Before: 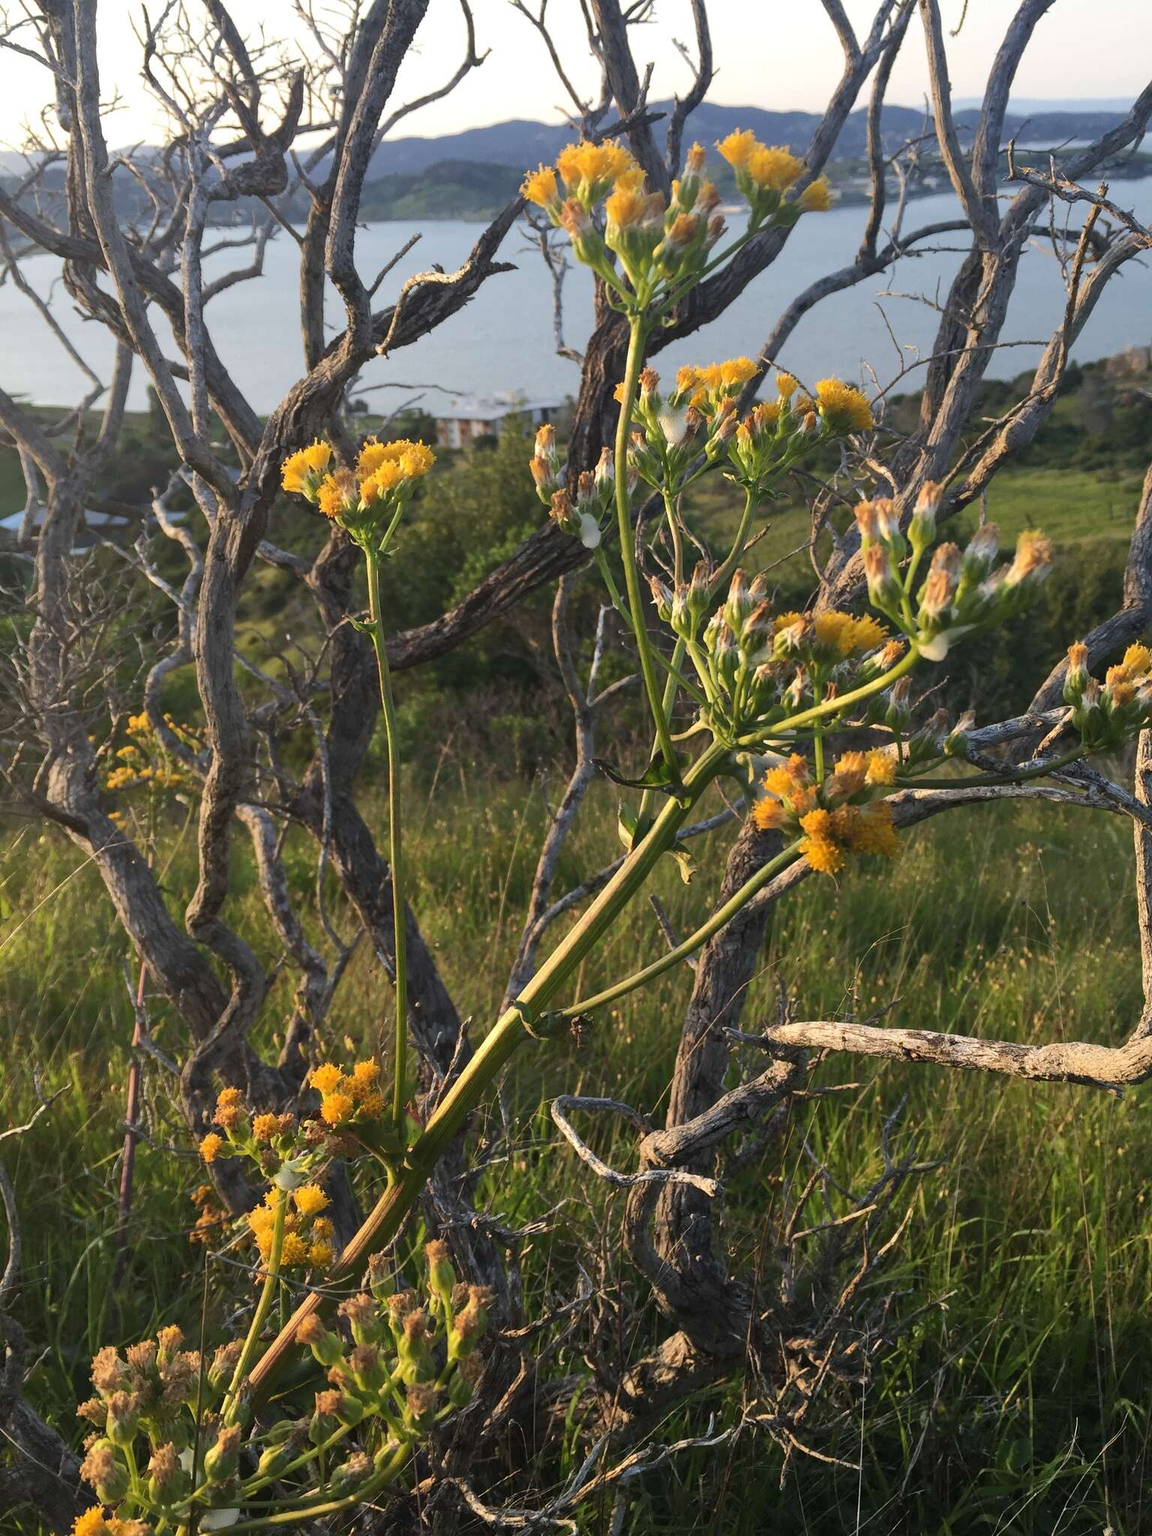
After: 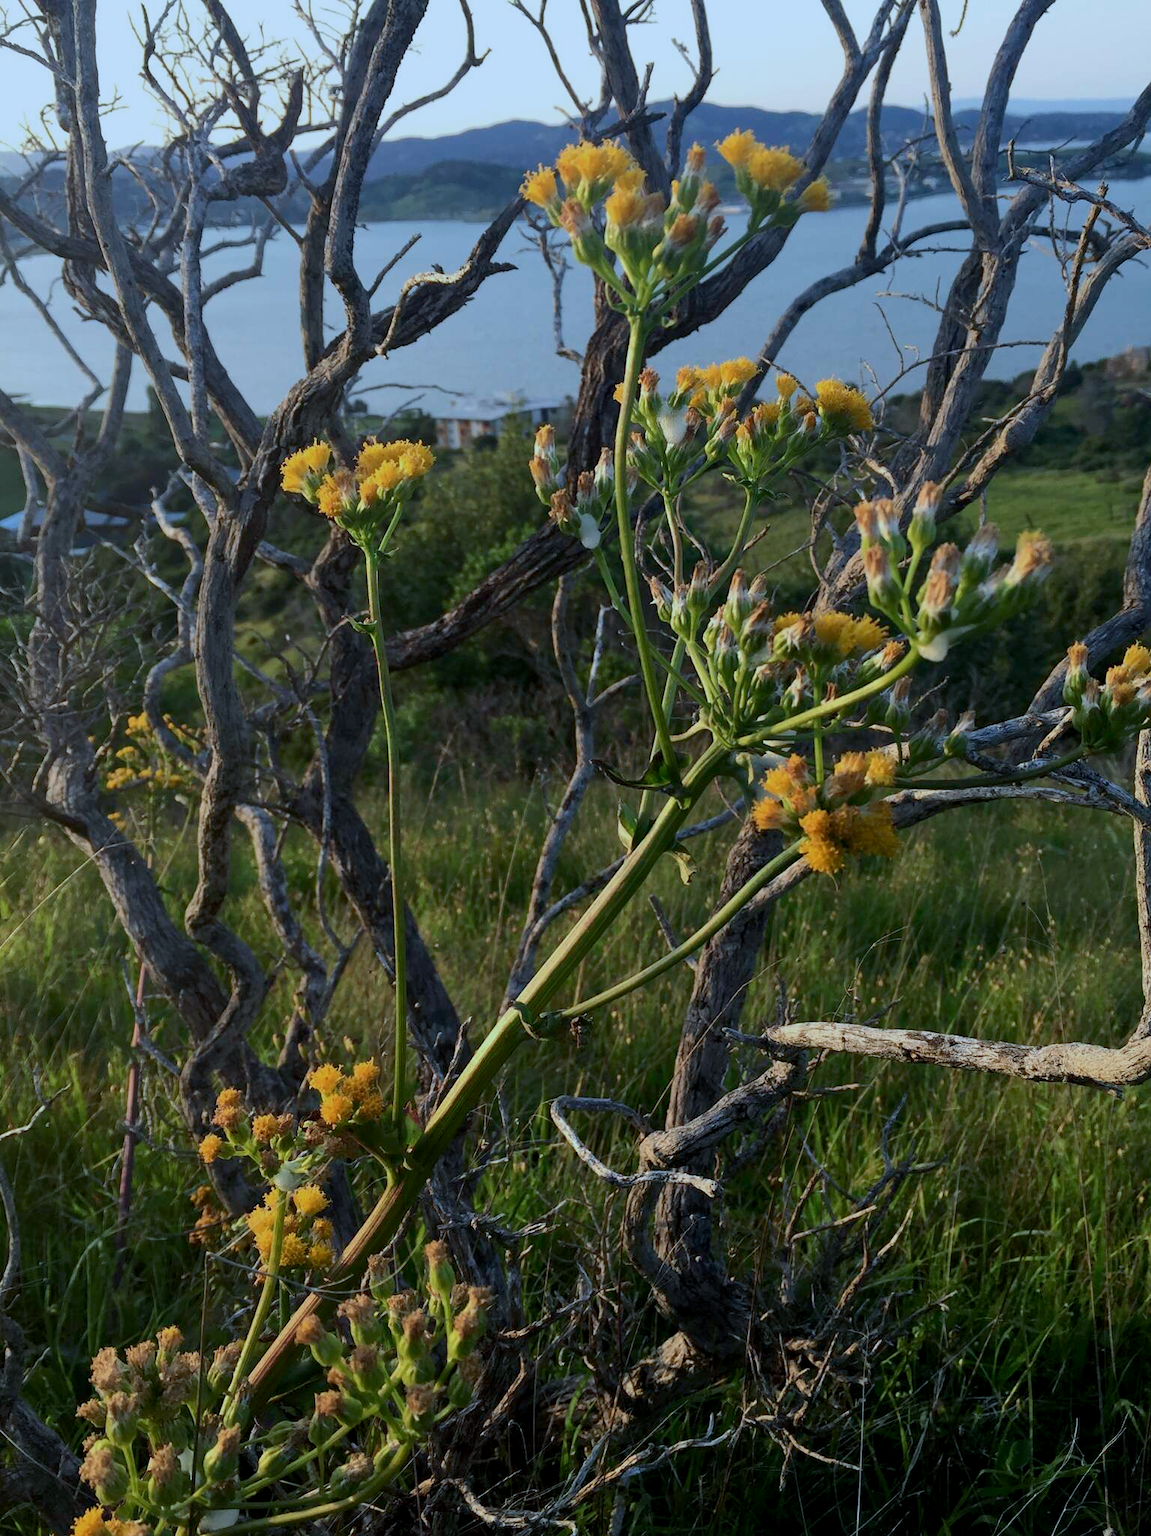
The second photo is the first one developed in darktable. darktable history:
crop and rotate: left 0.126%
exposure: black level correction 0.009, exposure -0.637 EV, compensate highlight preservation false
color calibration: illuminant as shot in camera, x 0.383, y 0.38, temperature 3949.15 K, gamut compression 1.66
contrast brightness saturation: contrast 0.1, brightness 0.03, saturation 0.09
